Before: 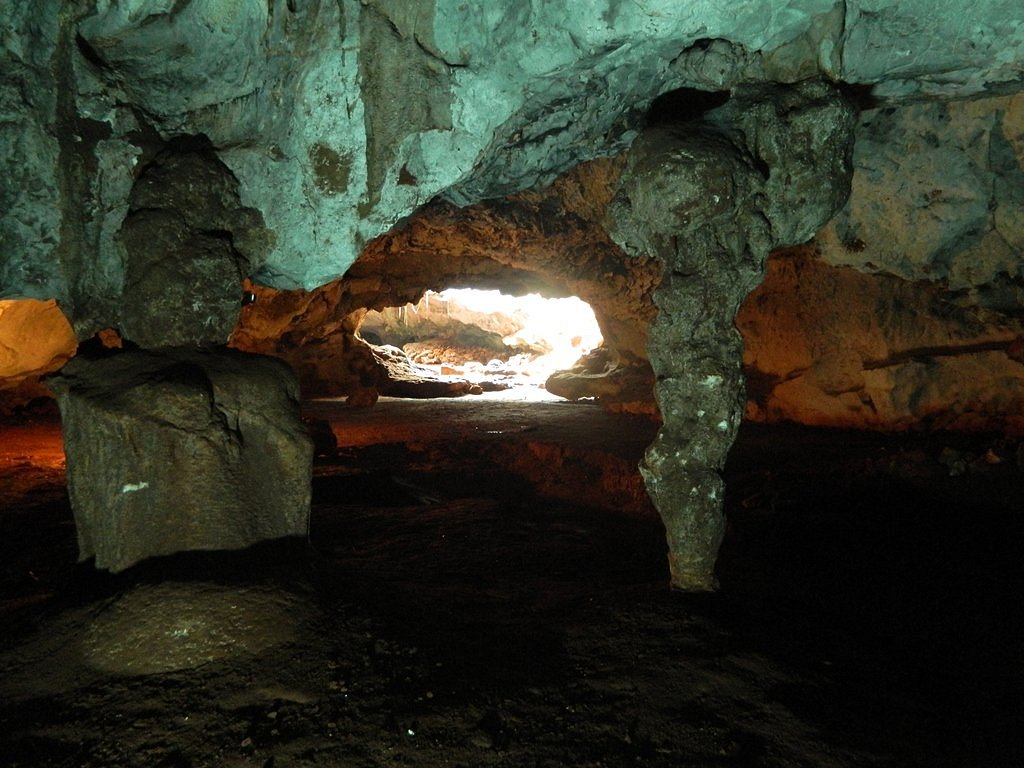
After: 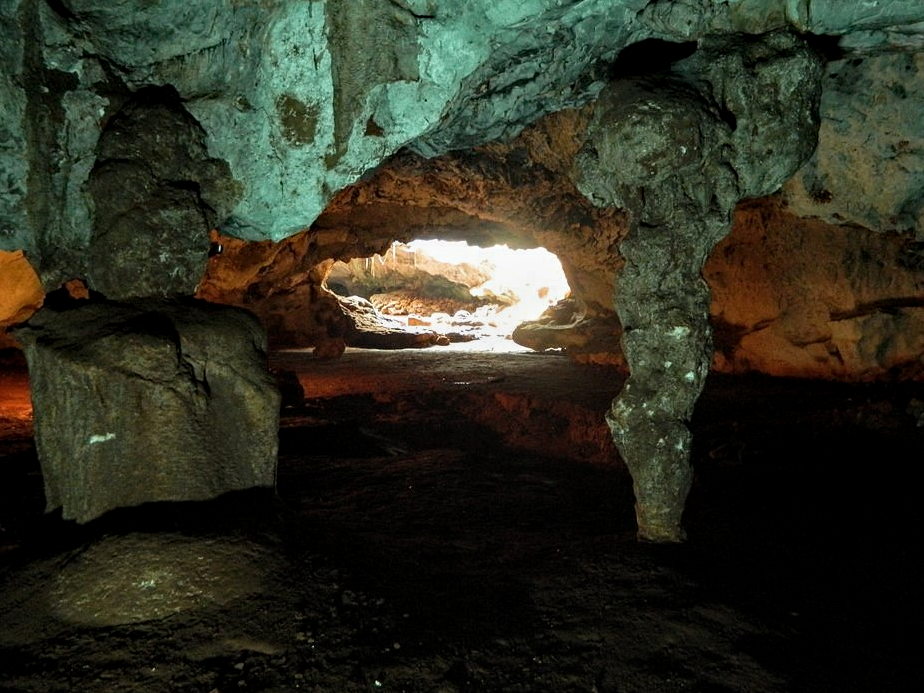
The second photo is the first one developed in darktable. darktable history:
local contrast: on, module defaults
haze removal: compatibility mode true, adaptive false
crop: left 3.305%, top 6.436%, right 6.389%, bottom 3.258%
